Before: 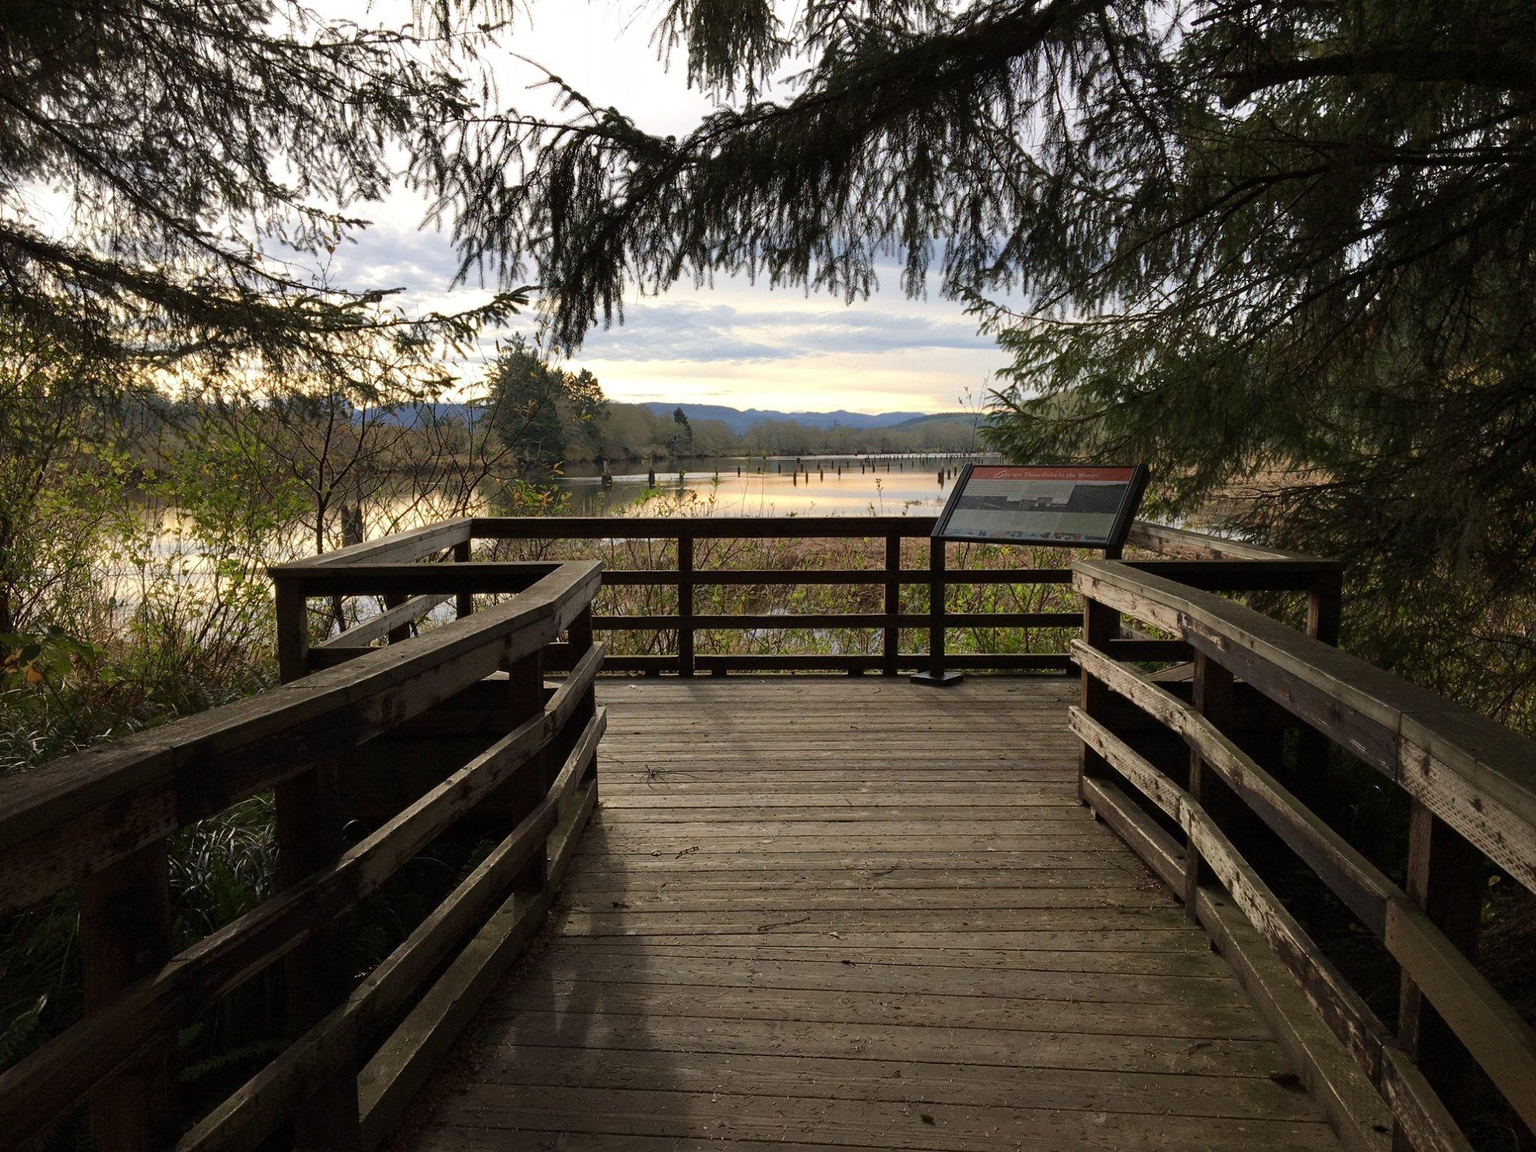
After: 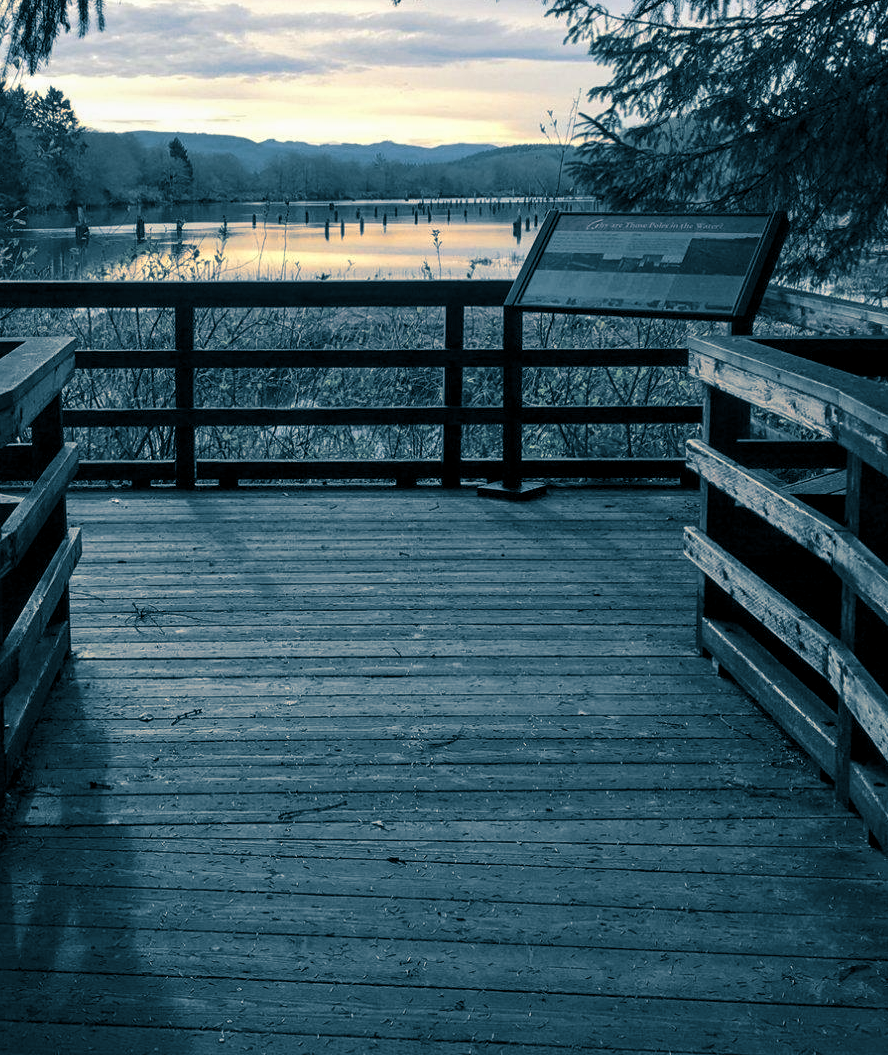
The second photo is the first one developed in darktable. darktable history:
crop: left 35.432%, top 26.233%, right 20.145%, bottom 3.432%
split-toning: shadows › hue 212.4°, balance -70
local contrast: on, module defaults
